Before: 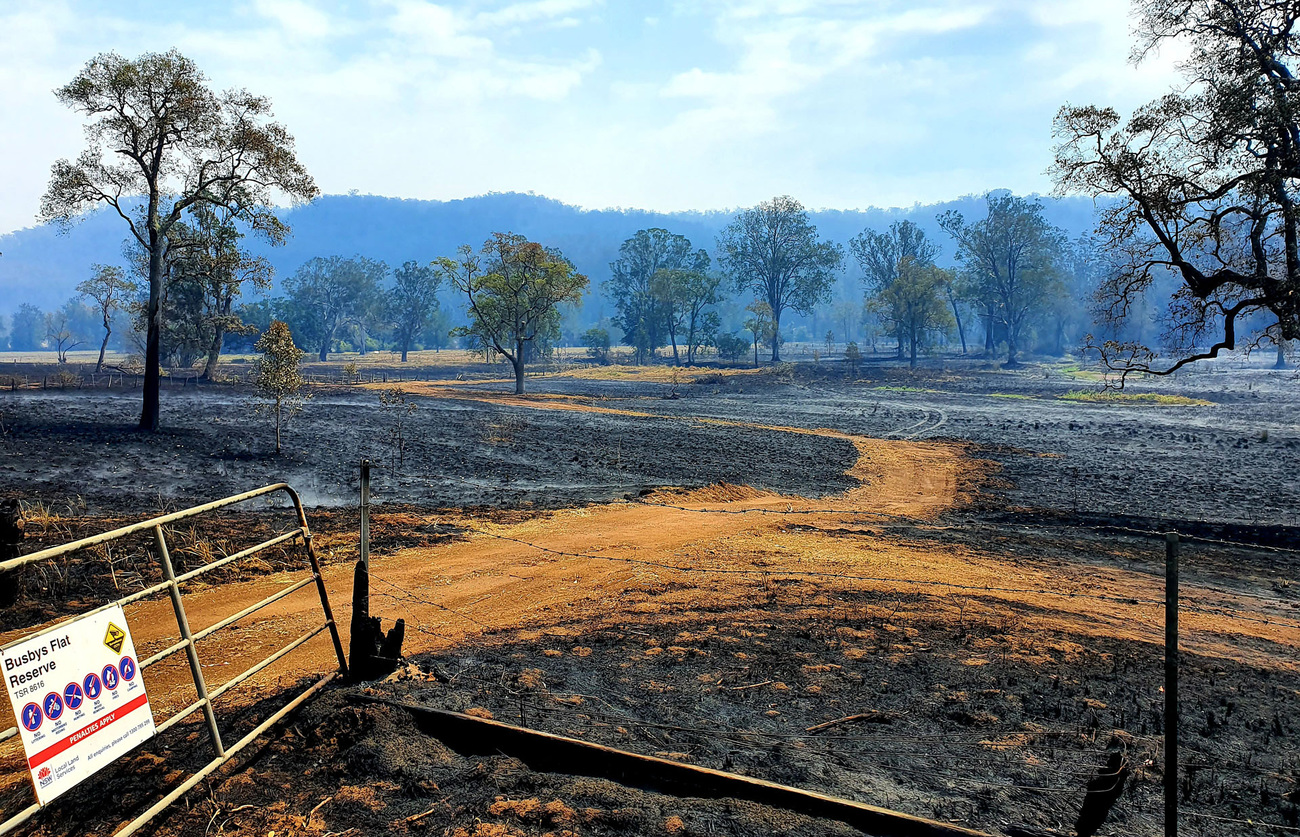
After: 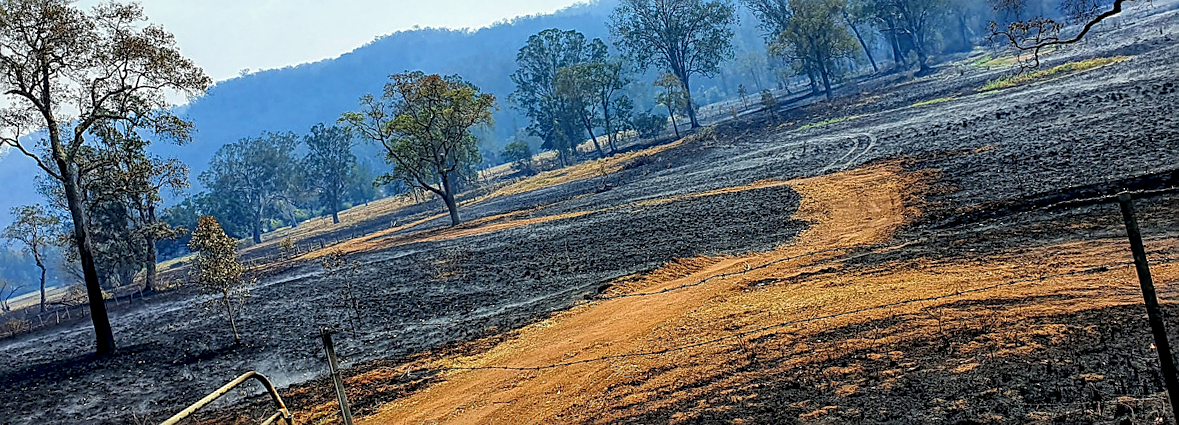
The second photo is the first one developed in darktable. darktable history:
sharpen: amount 0.6
rotate and perspective: rotation -14.8°, crop left 0.1, crop right 0.903, crop top 0.25, crop bottom 0.748
local contrast: on, module defaults
exposure: black level correction 0.001, exposure -0.125 EV, compensate exposure bias true, compensate highlight preservation false
crop and rotate: top 12.5%, bottom 12.5%
